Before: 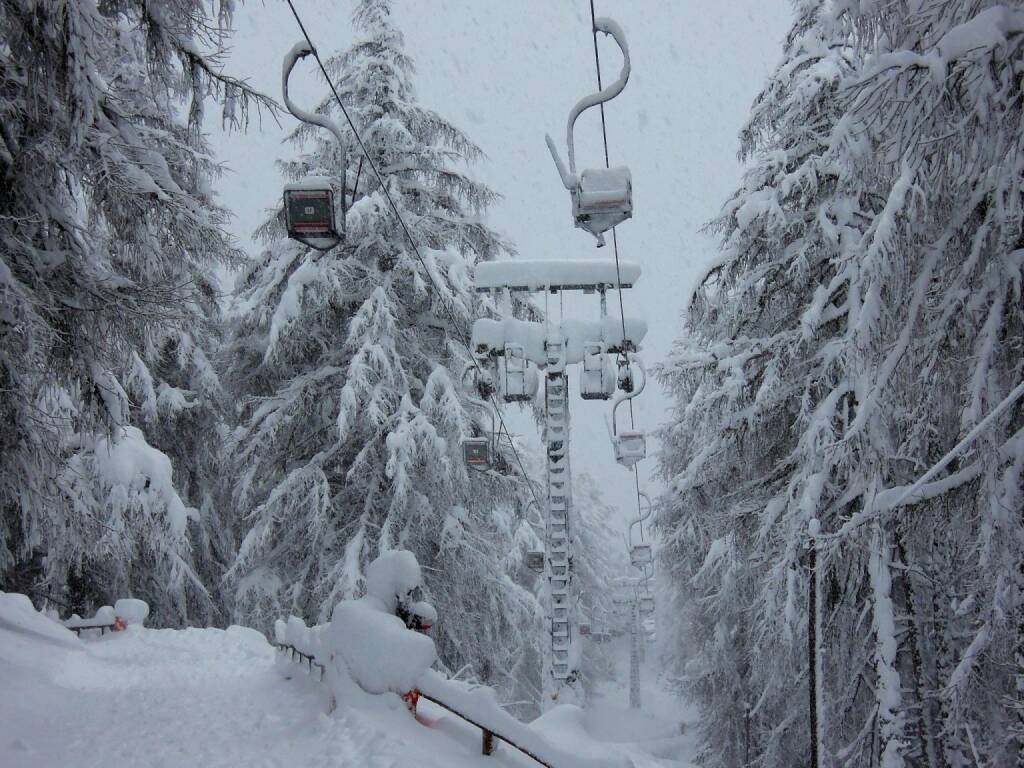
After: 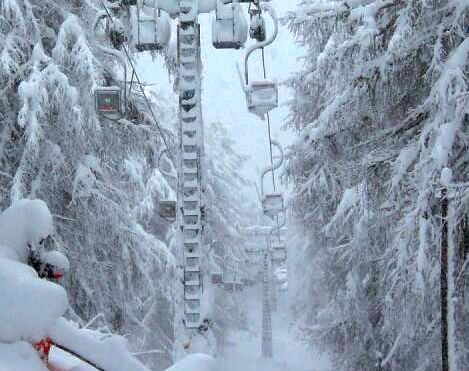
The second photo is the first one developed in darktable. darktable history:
color balance: contrast 8.5%, output saturation 105%
exposure: black level correction 0.001, exposure 0.675 EV, compensate highlight preservation false
crop: left 35.976%, top 45.819%, right 18.162%, bottom 5.807%
shadows and highlights: on, module defaults
